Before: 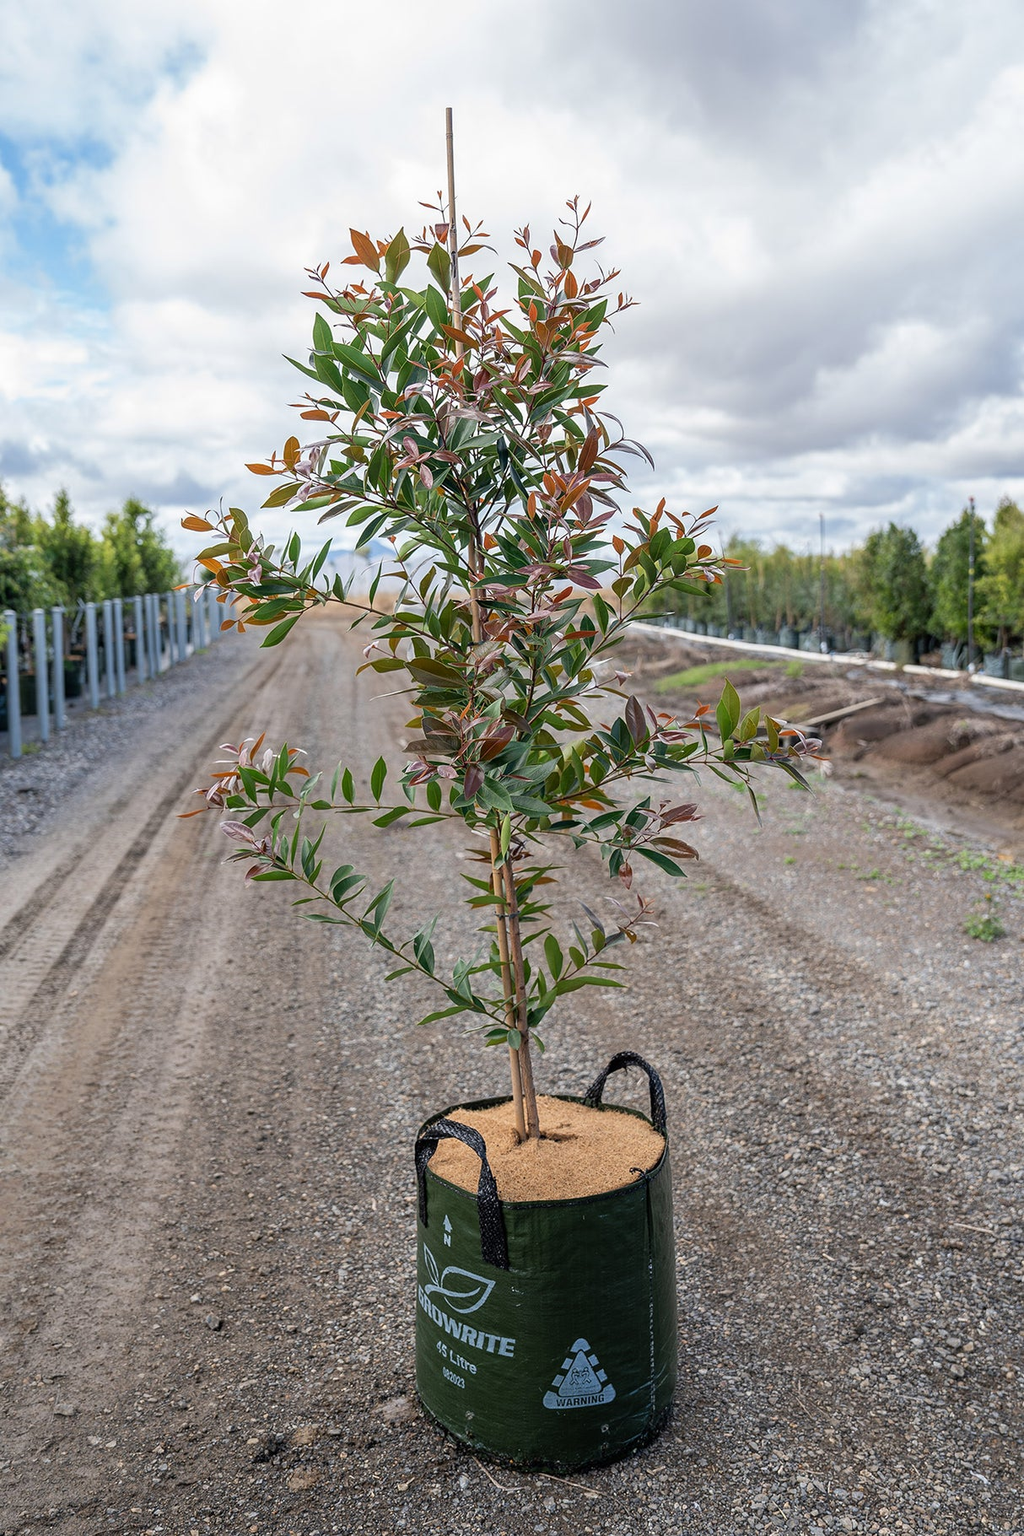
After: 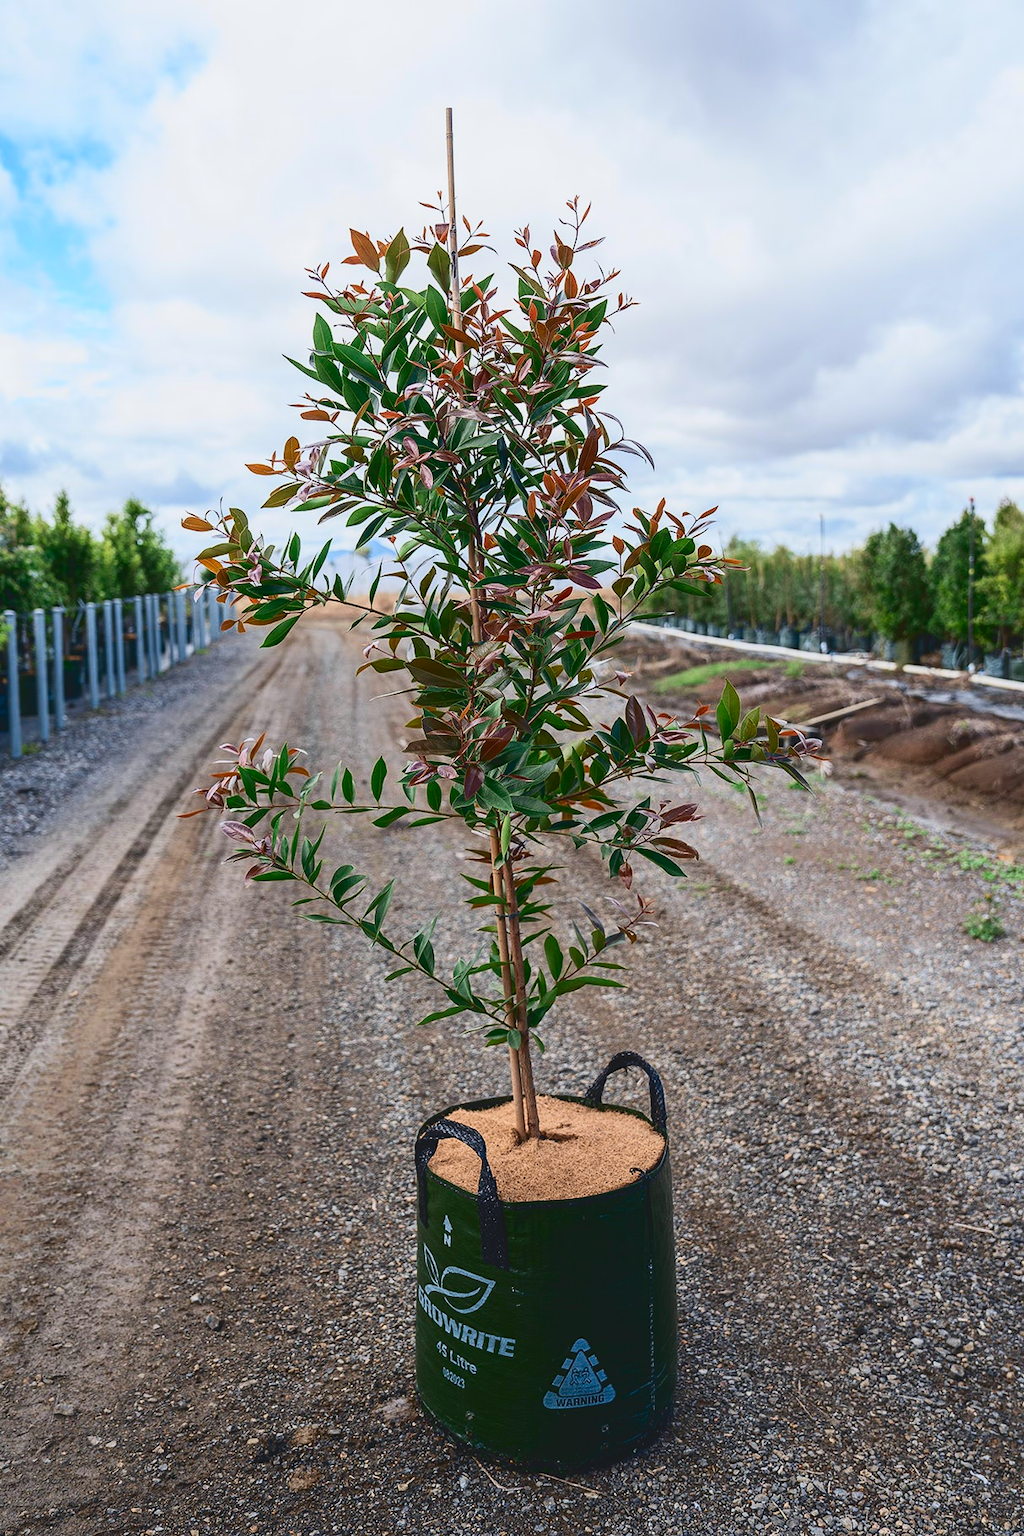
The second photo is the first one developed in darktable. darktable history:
tone curve: curves: ch0 [(0, 0.084) (0.155, 0.169) (0.46, 0.466) (0.751, 0.788) (1, 0.961)]; ch1 [(0, 0) (0.43, 0.408) (0.476, 0.469) (0.505, 0.503) (0.553, 0.563) (0.592, 0.581) (0.631, 0.625) (1, 1)]; ch2 [(0, 0) (0.505, 0.495) (0.55, 0.557) (0.583, 0.573) (1, 1)], color space Lab, independent channels, preserve colors none
contrast brightness saturation: contrast 0.19, brightness -0.11, saturation 0.21
contrast equalizer: octaves 7, y [[0.6 ×6], [0.55 ×6], [0 ×6], [0 ×6], [0 ×6]], mix -0.3
